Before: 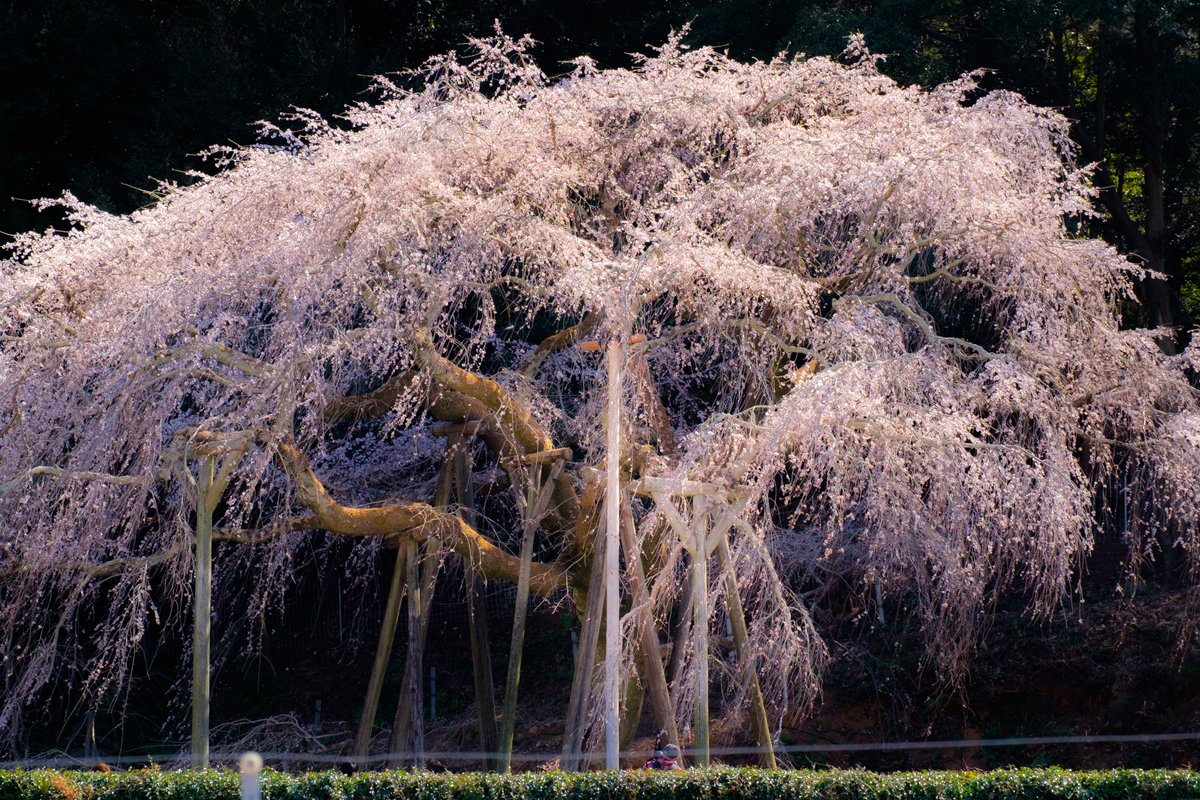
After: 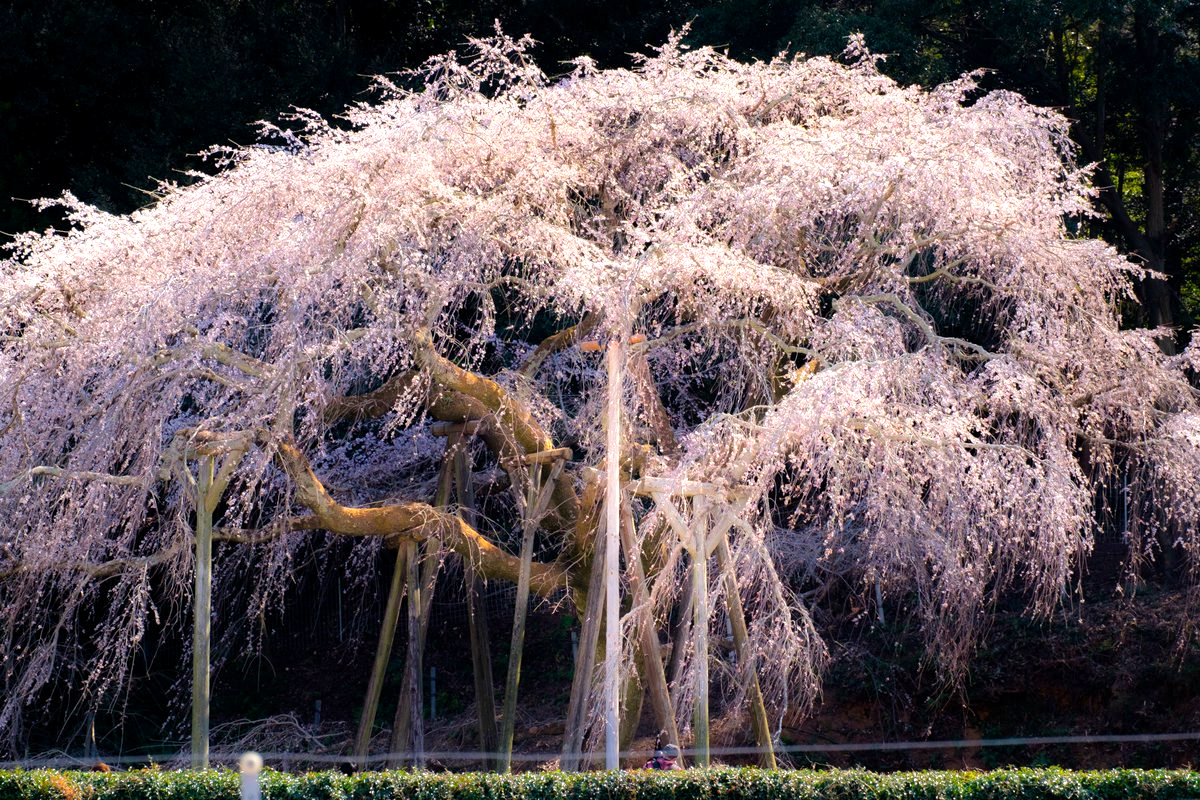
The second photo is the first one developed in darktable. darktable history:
levels: black 3.89%, white 99.9%
exposure: black level correction 0.001, exposure 0.499 EV, compensate exposure bias true, compensate highlight preservation false
